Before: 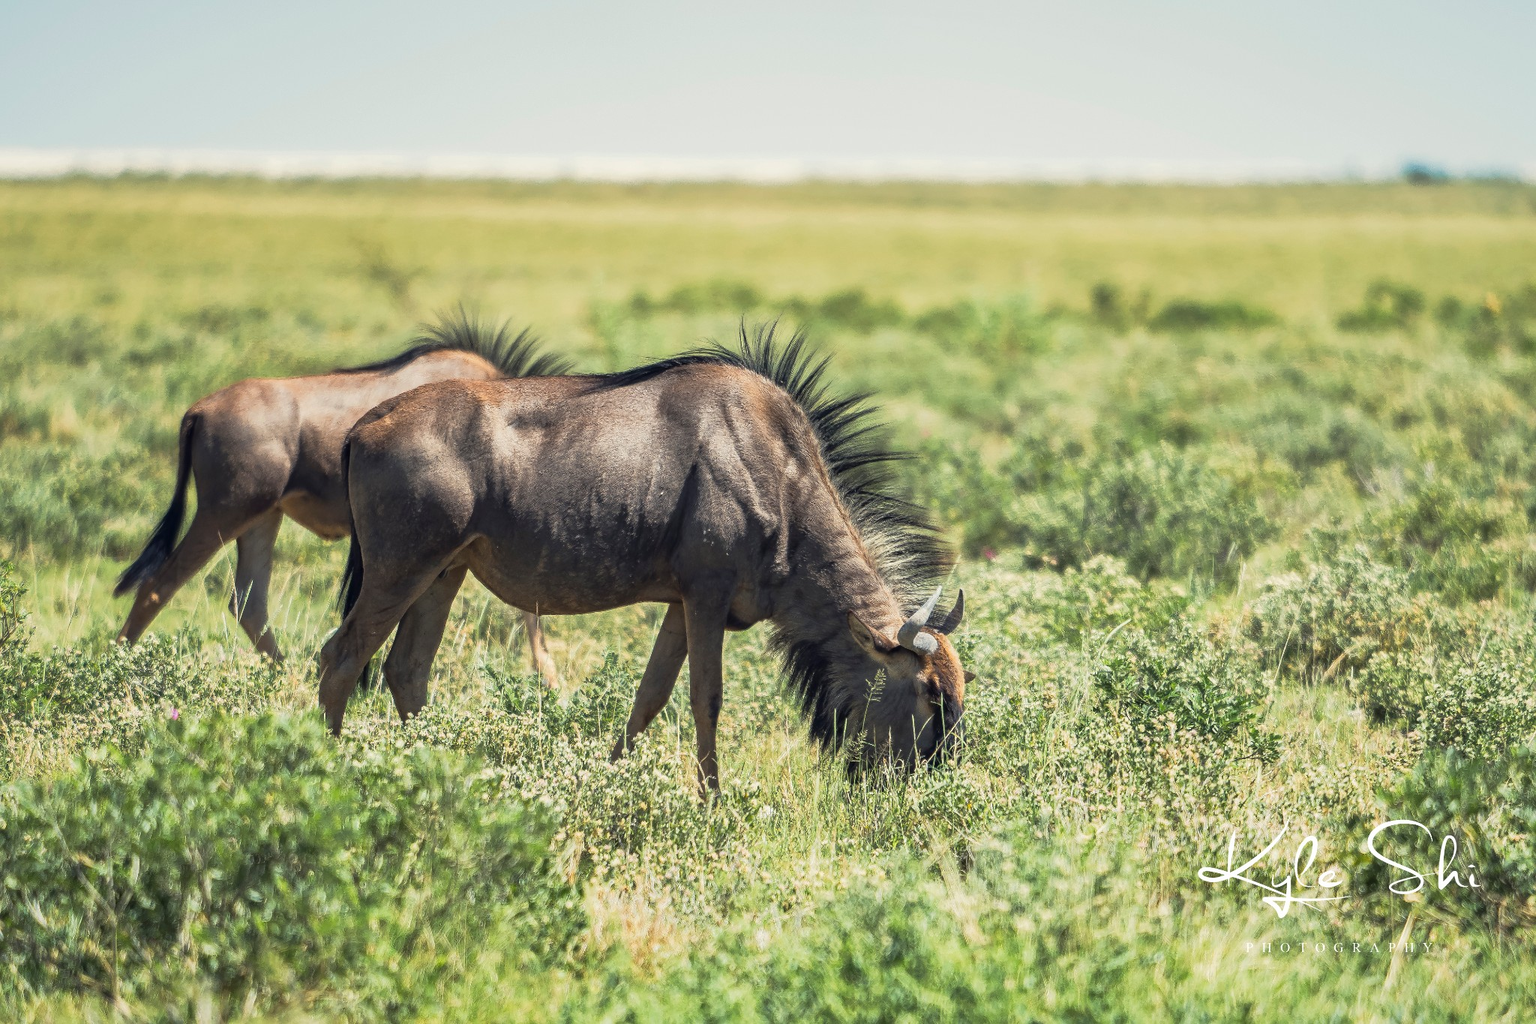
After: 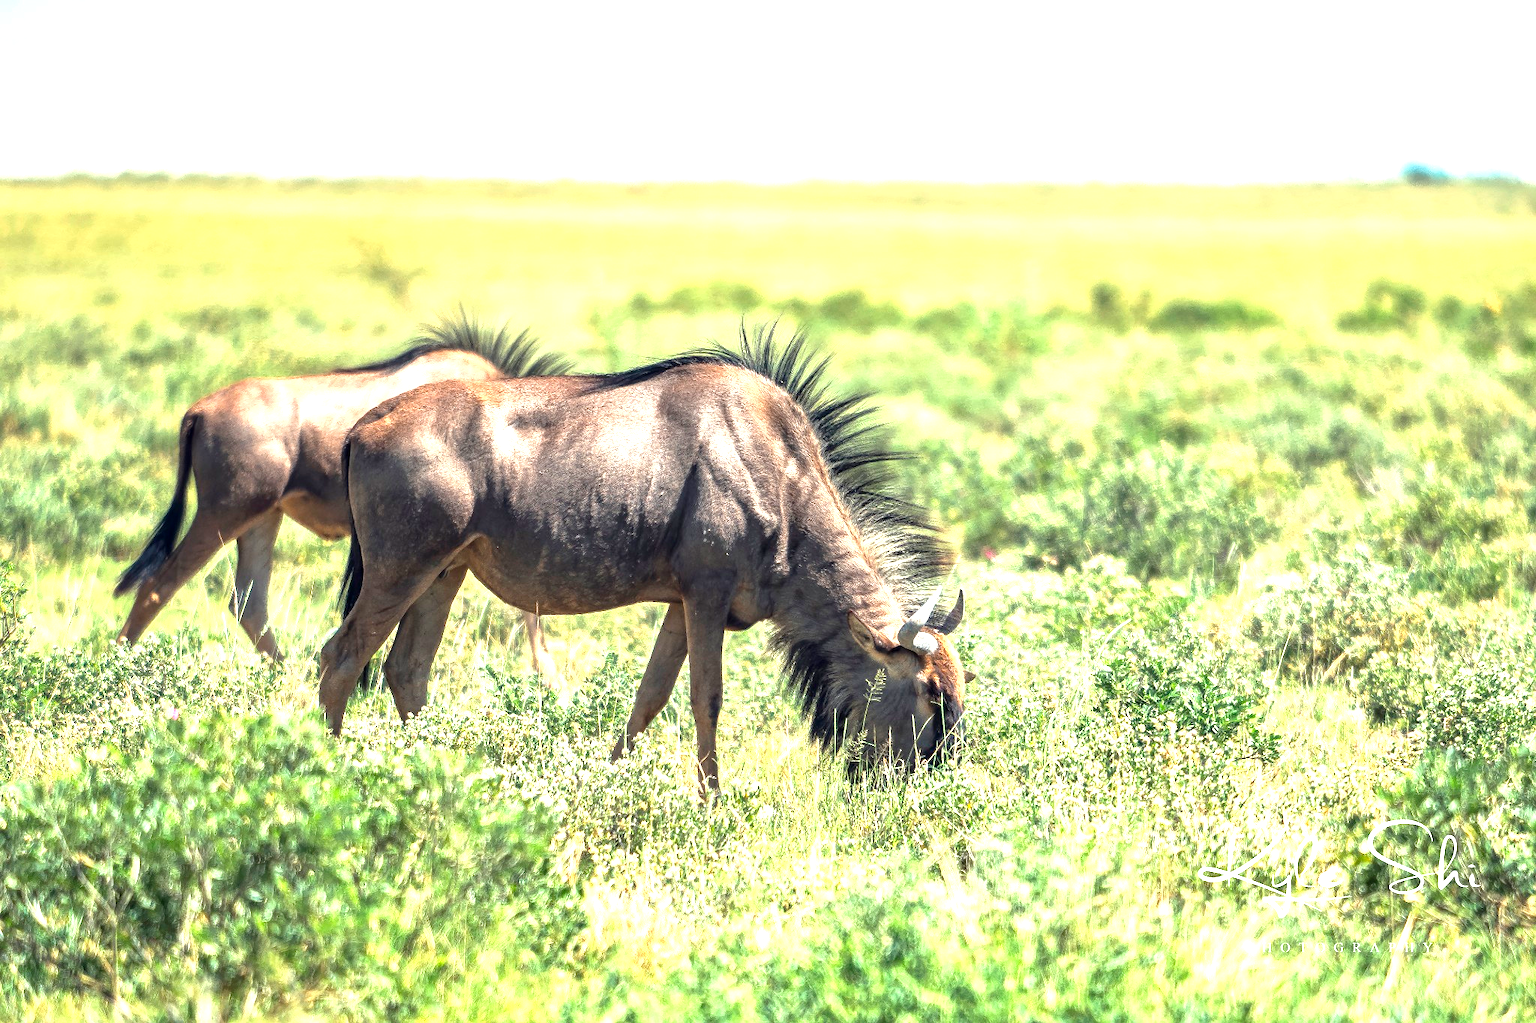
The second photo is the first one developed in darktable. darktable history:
exposure: black level correction 0, exposure 1.102 EV, compensate highlight preservation false
local contrast: highlights 100%, shadows 97%, detail 119%, midtone range 0.2
color correction: highlights b* -0.056, saturation 0.986
